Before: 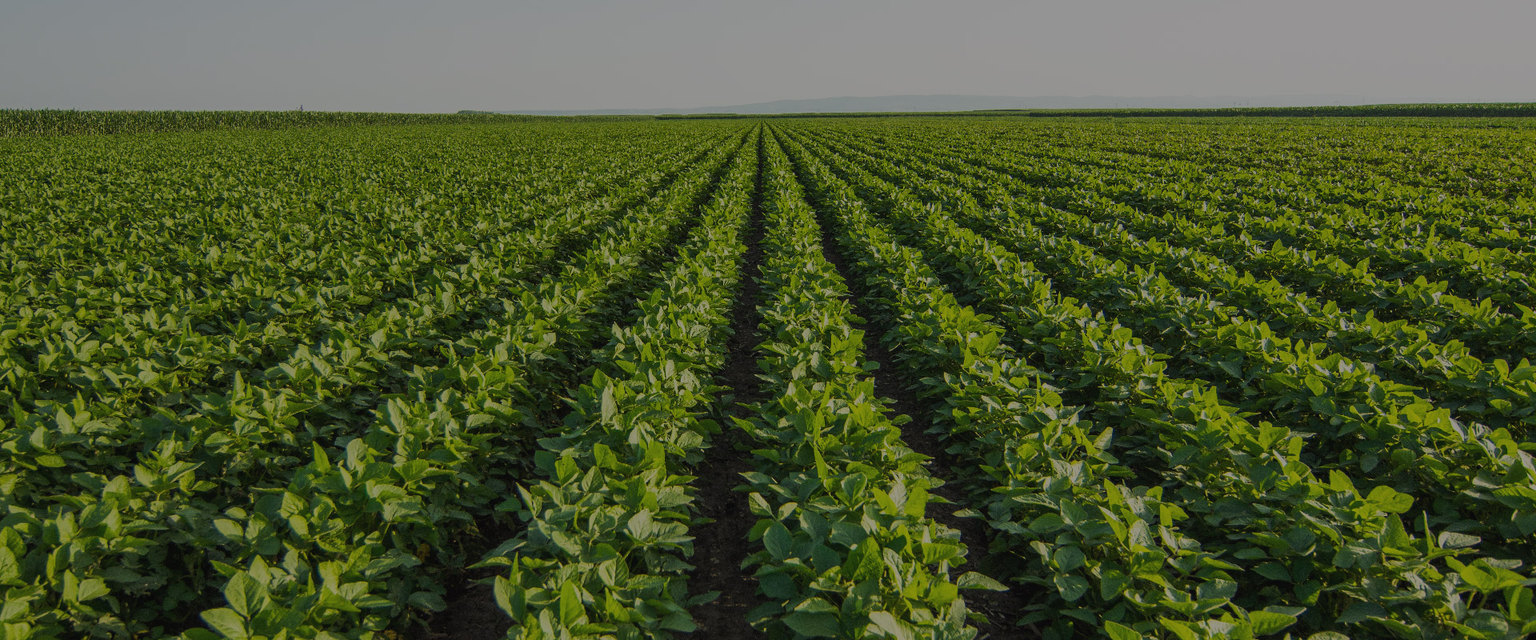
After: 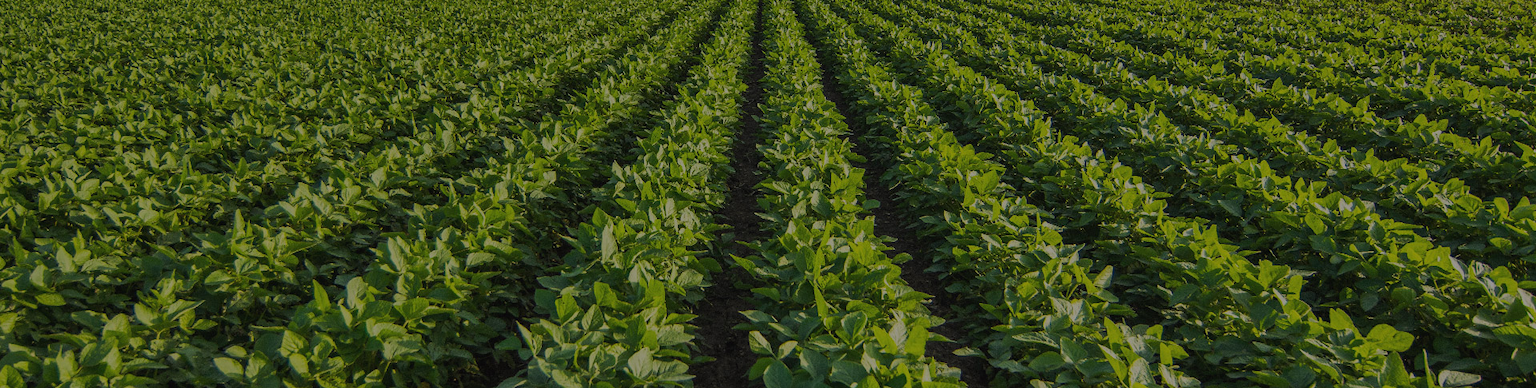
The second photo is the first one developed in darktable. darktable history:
crop and rotate: top 25.252%, bottom 14.017%
